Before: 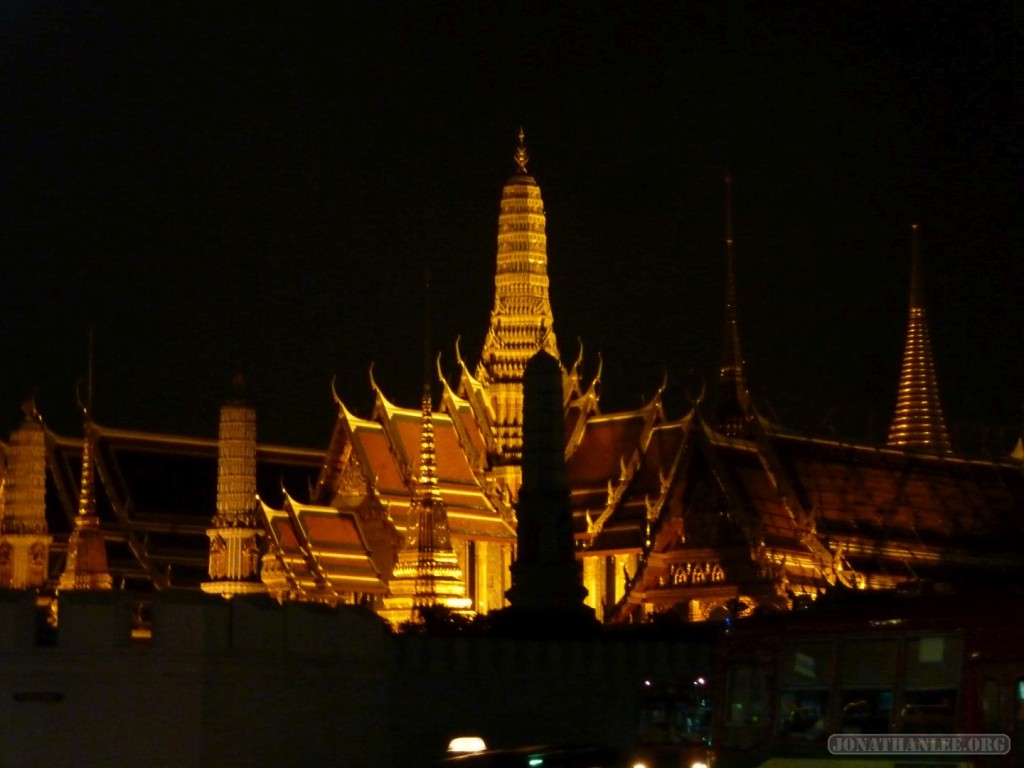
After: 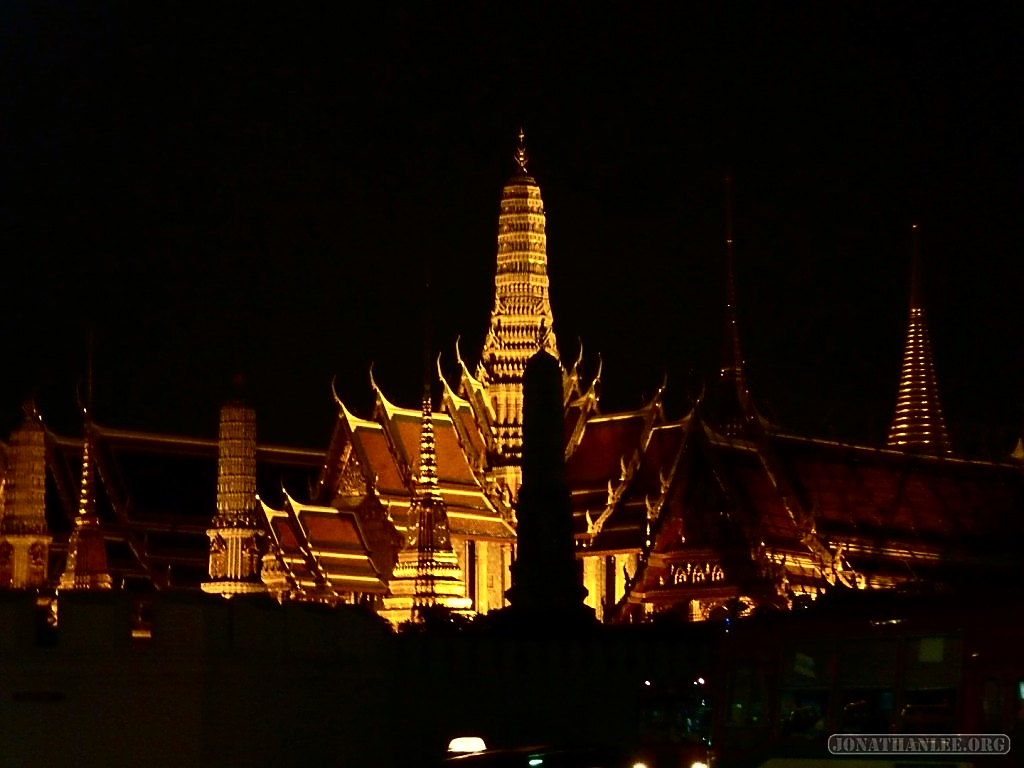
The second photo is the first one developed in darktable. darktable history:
contrast brightness saturation: contrast 0.28
sharpen: radius 1.4, amount 1.25, threshold 0.7
